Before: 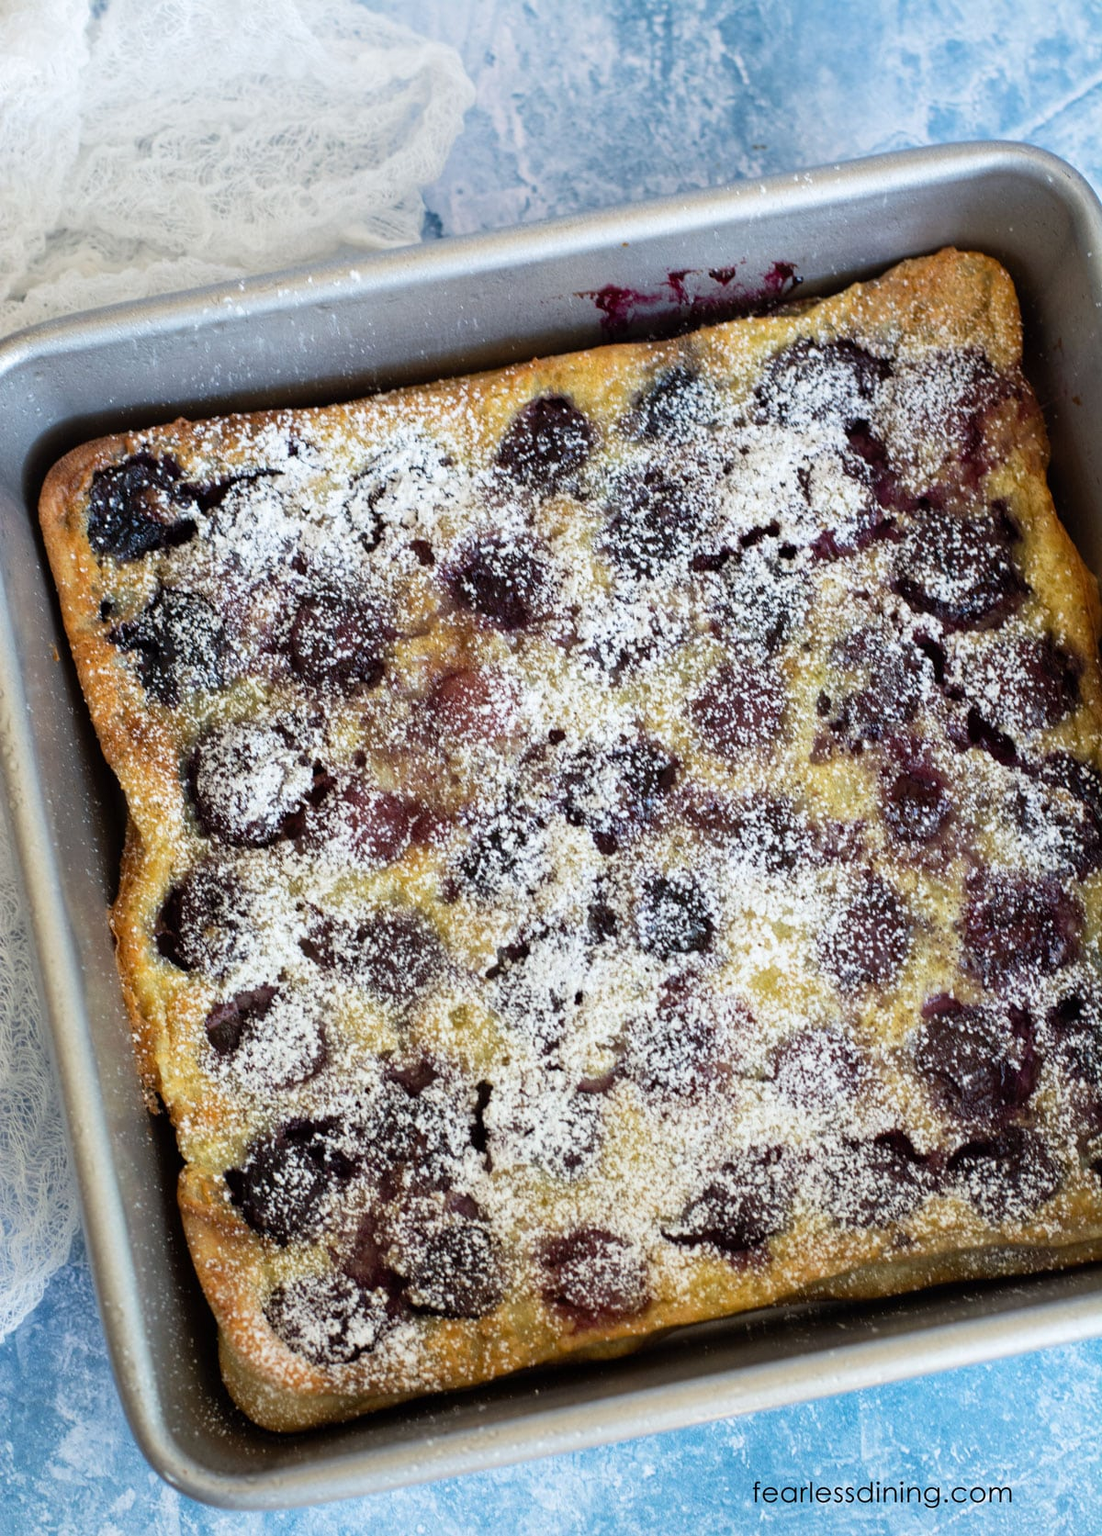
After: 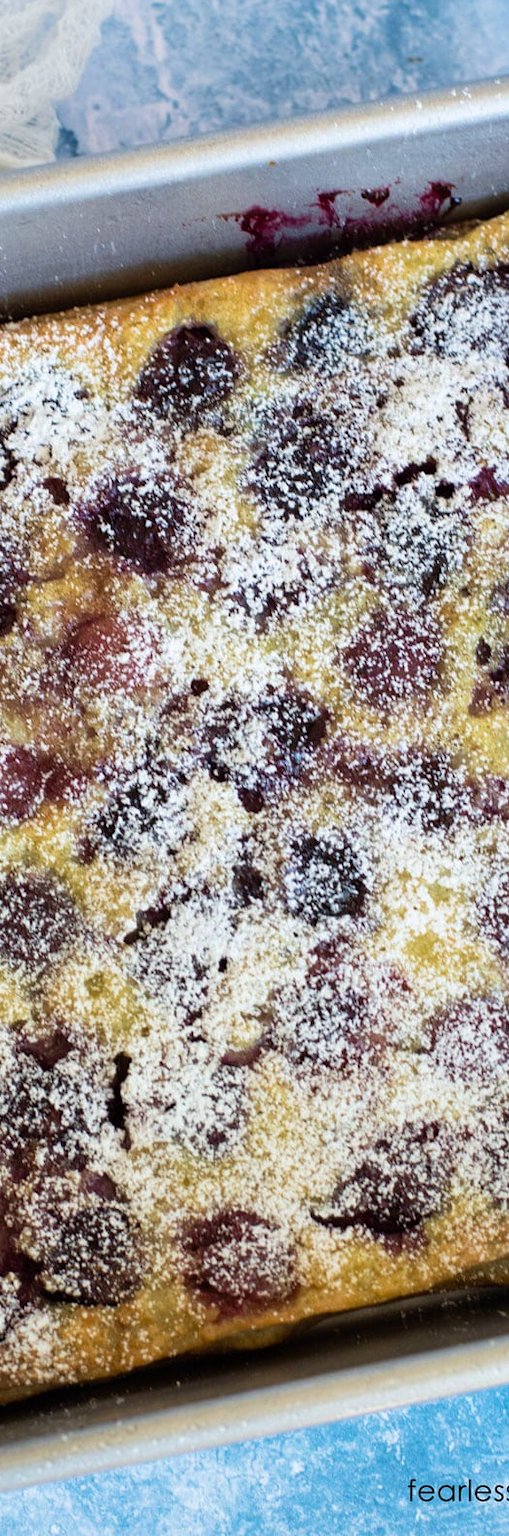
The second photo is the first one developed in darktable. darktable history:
crop: left 33.523%, top 5.963%, right 22.977%
velvia: on, module defaults
